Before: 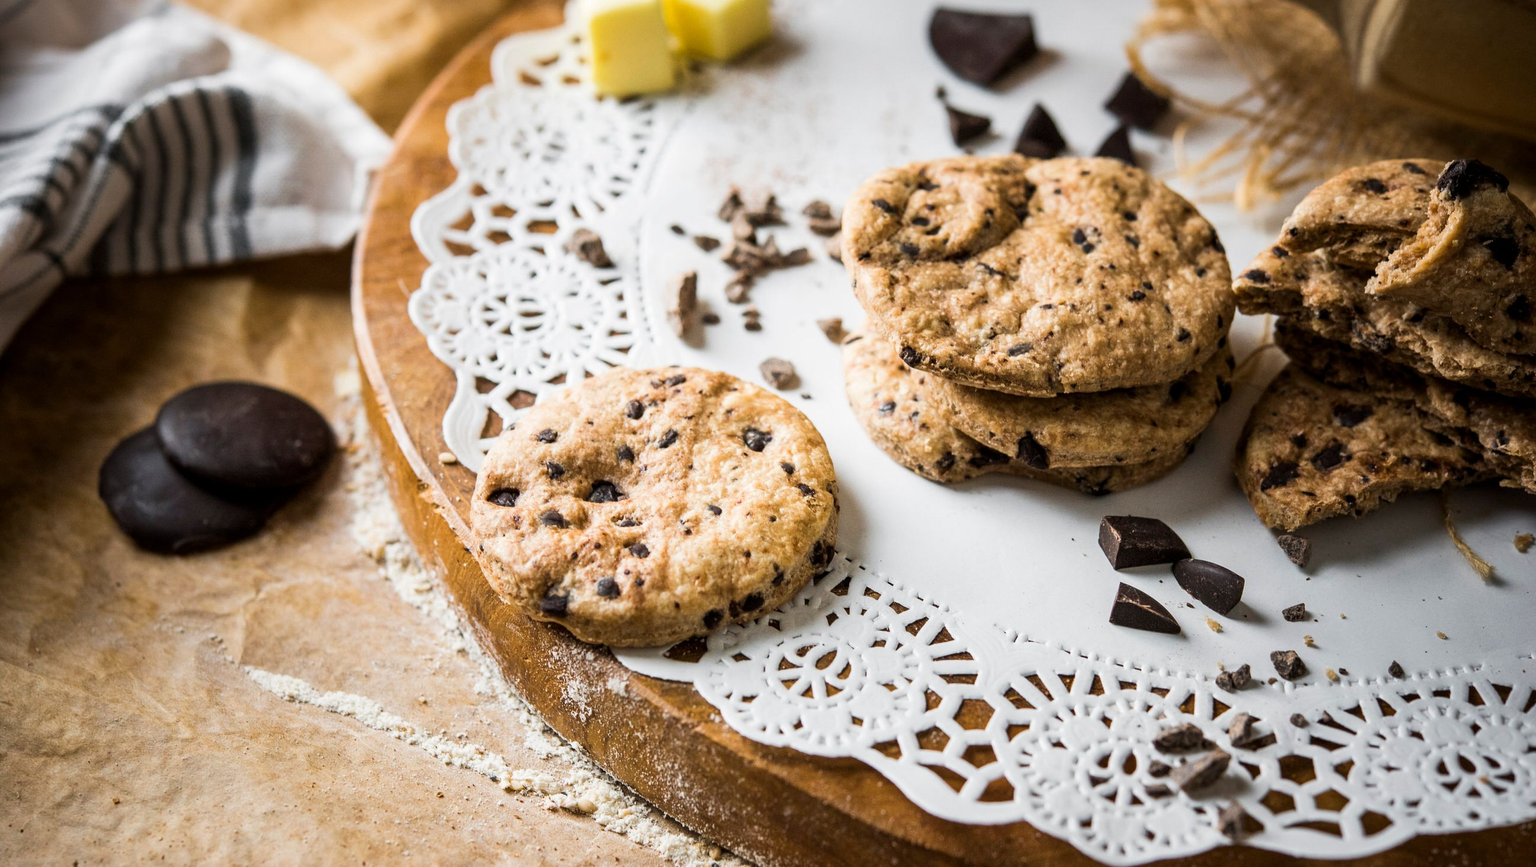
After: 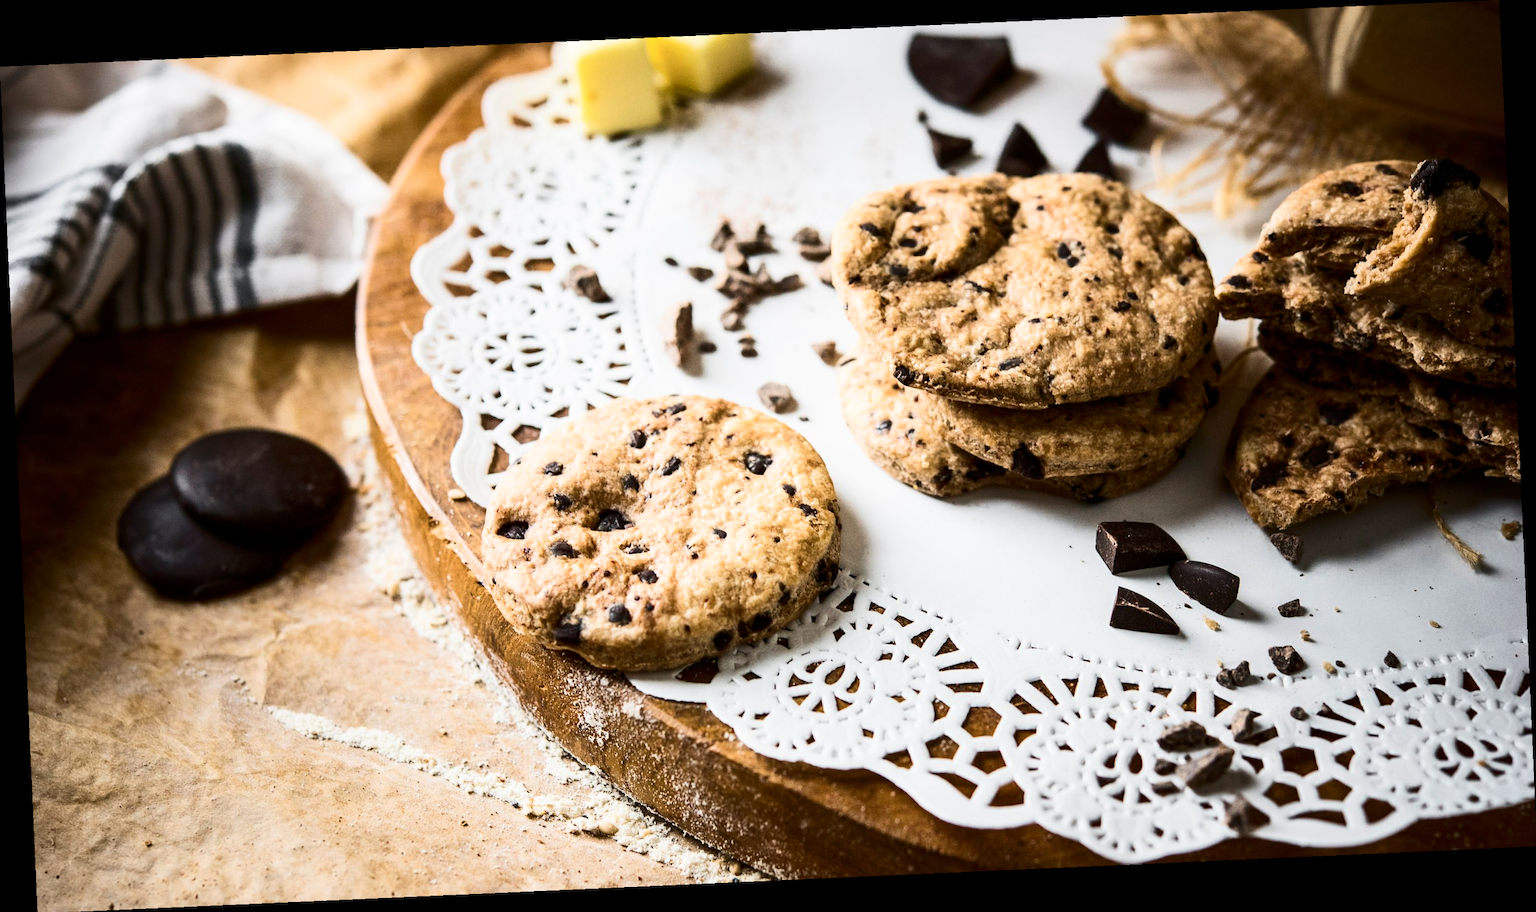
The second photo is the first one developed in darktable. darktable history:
rotate and perspective: rotation -2.56°, automatic cropping off
contrast brightness saturation: contrast 0.28
